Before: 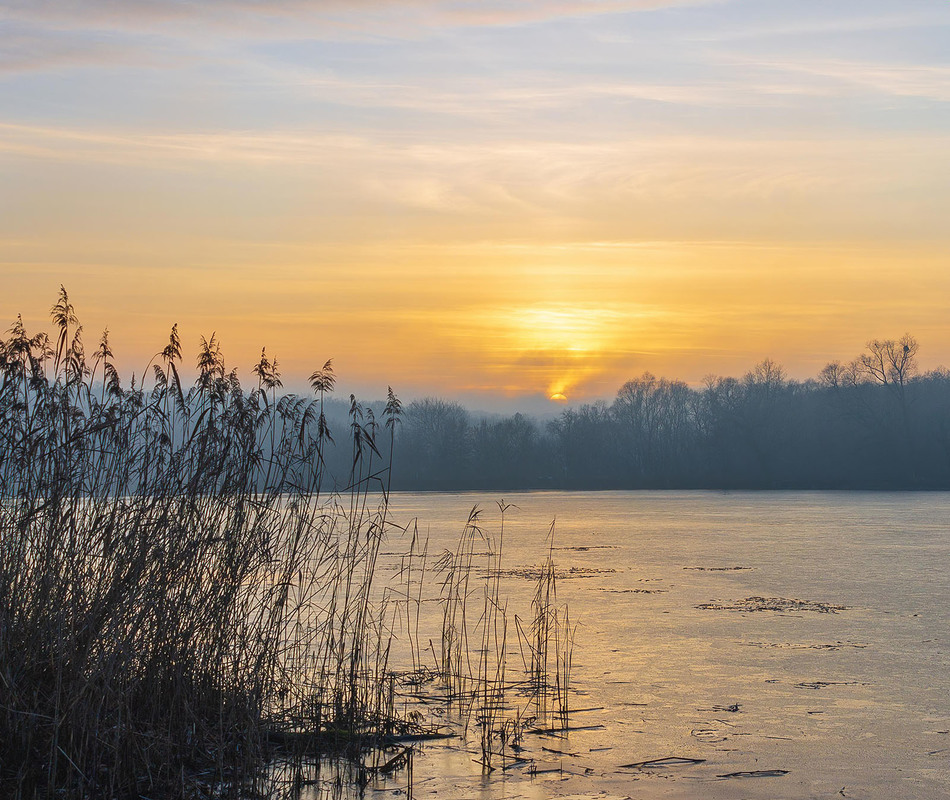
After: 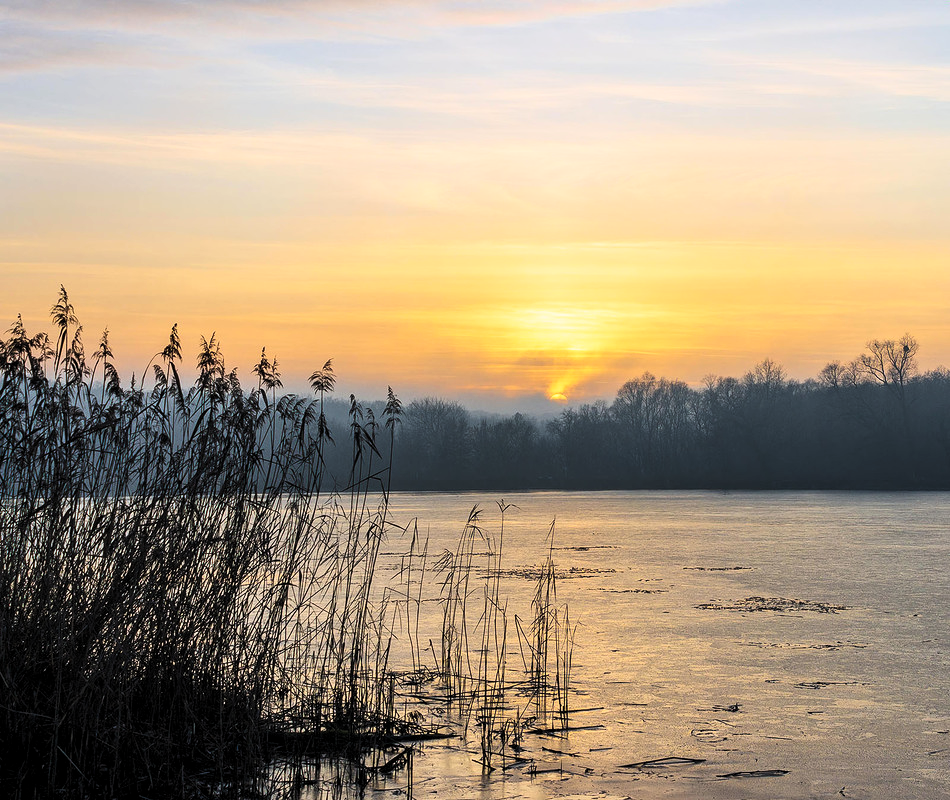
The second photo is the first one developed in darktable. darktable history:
levels: levels [0.101, 0.578, 0.953]
base curve: curves: ch0 [(0, 0) (0.088, 0.125) (0.176, 0.251) (0.354, 0.501) (0.613, 0.749) (1, 0.877)]
